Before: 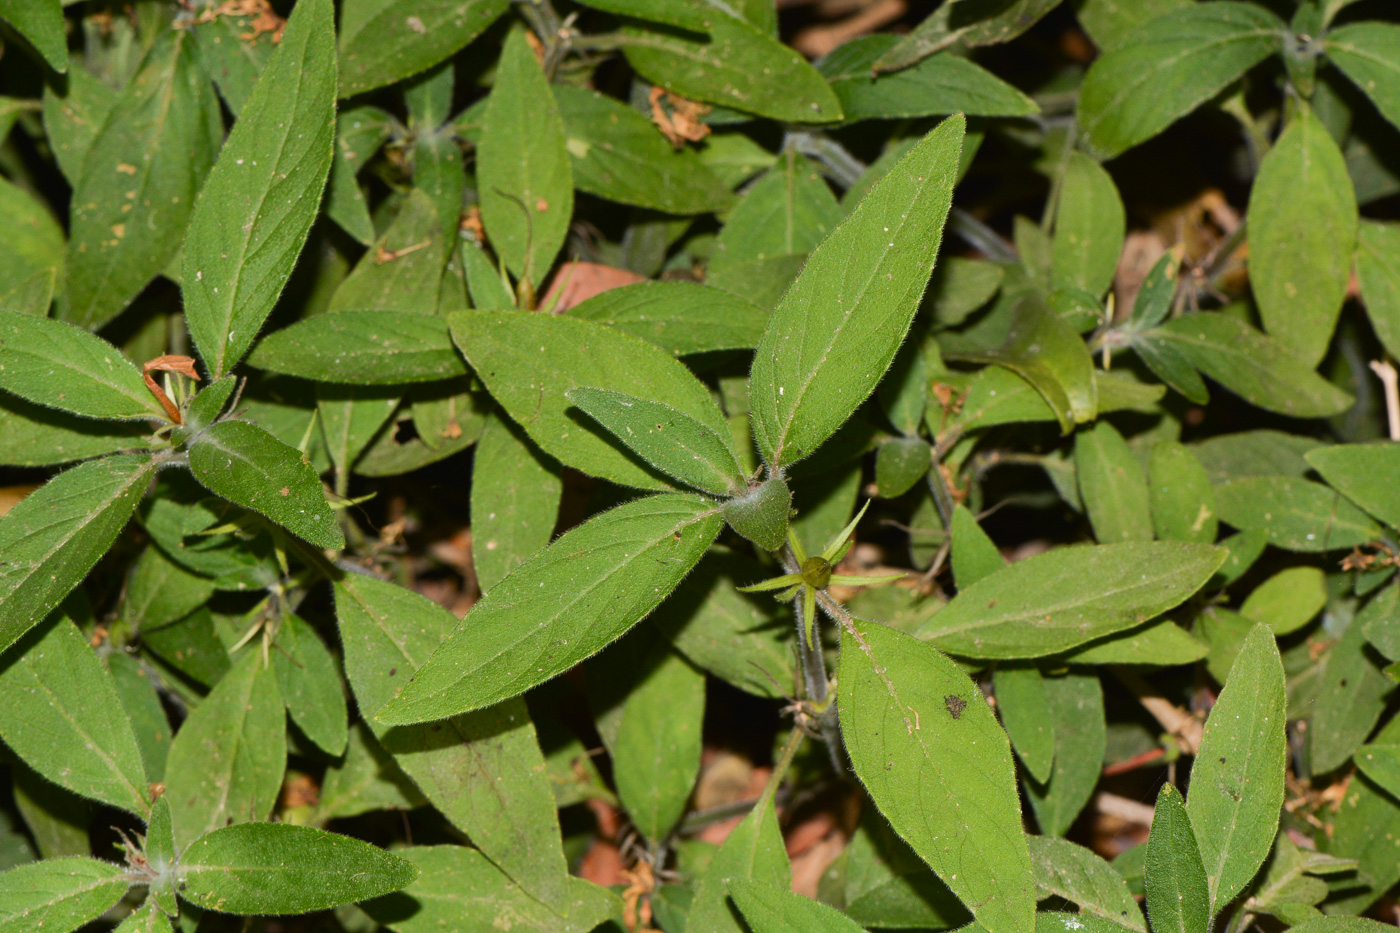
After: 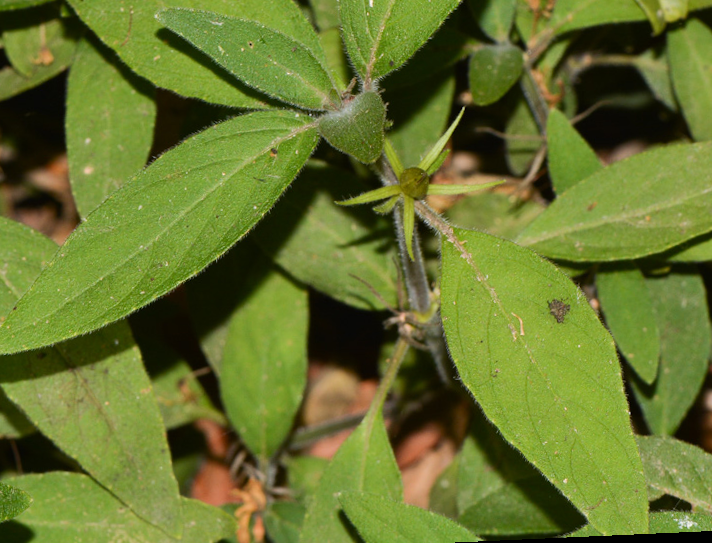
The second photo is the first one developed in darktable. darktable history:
crop: left 29.672%, top 41.786%, right 20.851%, bottom 3.487%
rotate and perspective: rotation -2.56°, automatic cropping off
